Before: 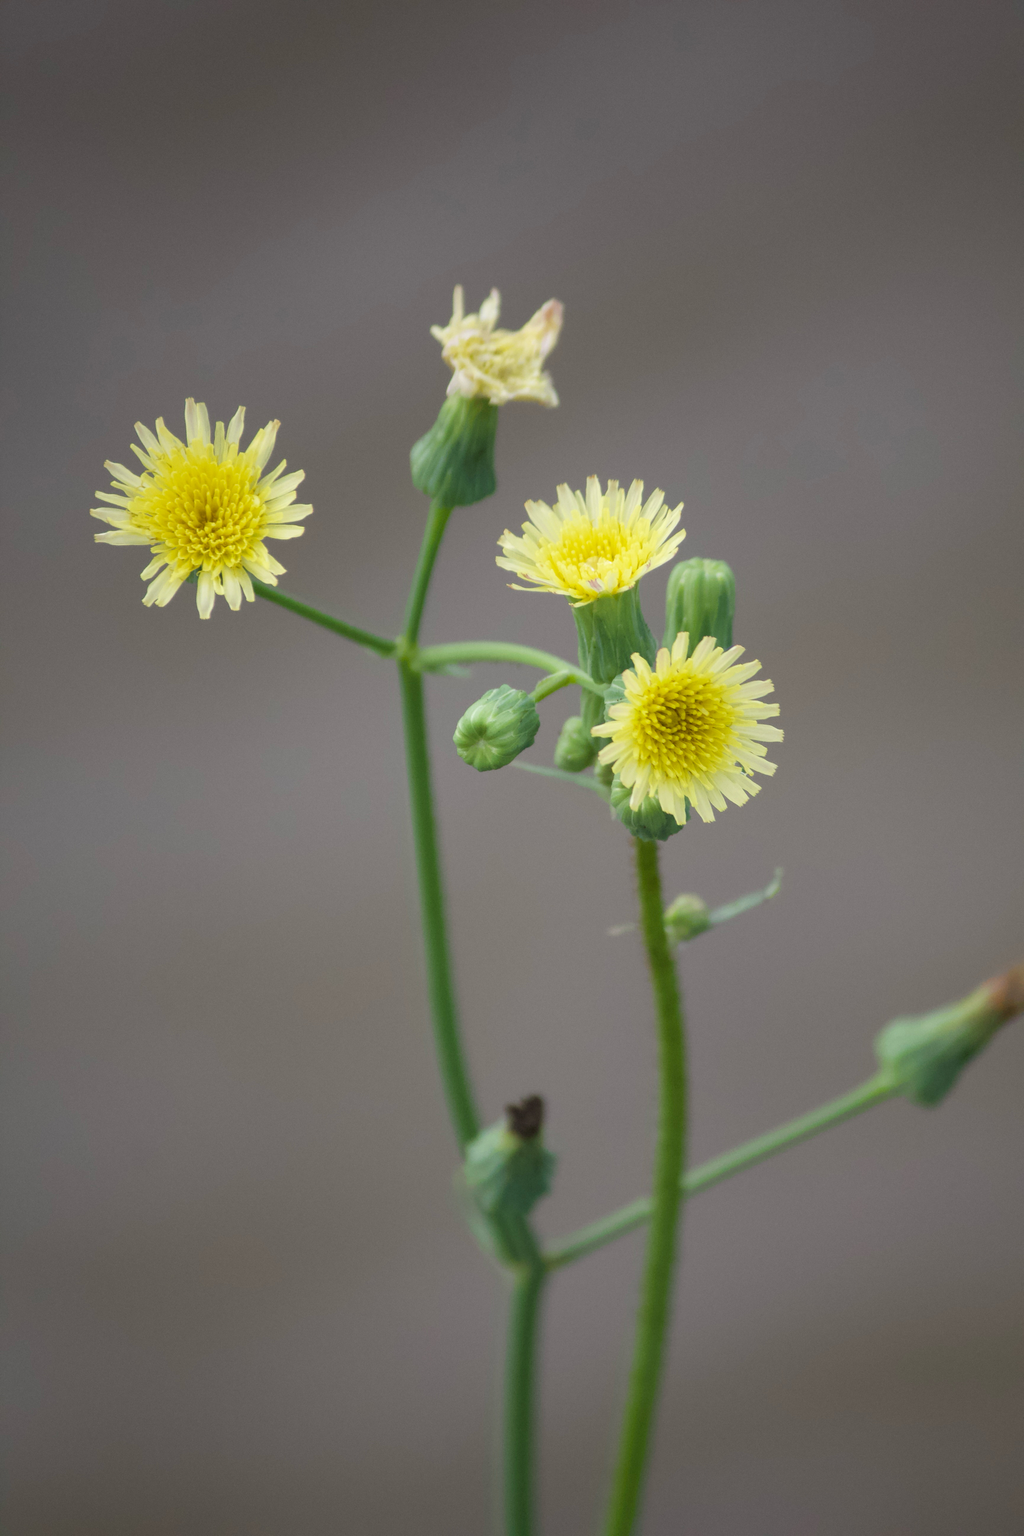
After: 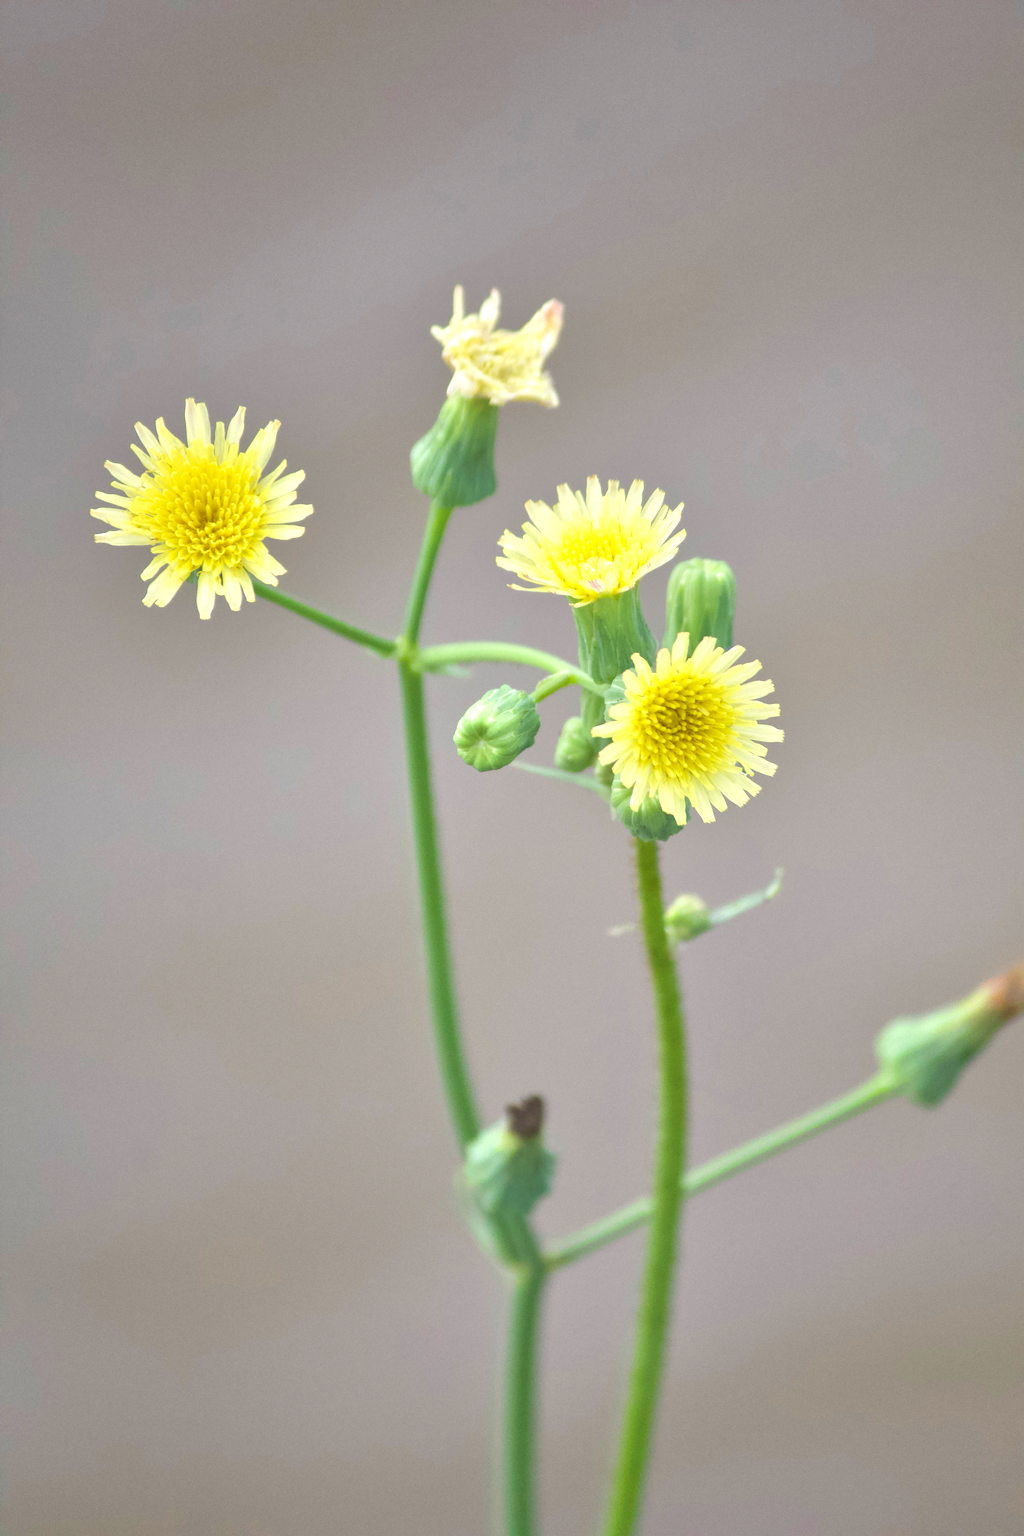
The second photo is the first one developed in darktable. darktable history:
exposure: exposure 0.583 EV, compensate highlight preservation false
tone equalizer: -8 EV 1.98 EV, -7 EV 1.99 EV, -6 EV 1.99 EV, -5 EV 1.99 EV, -4 EV 1.97 EV, -3 EV 1.48 EV, -2 EV 0.997 EV, -1 EV 0.477 EV
